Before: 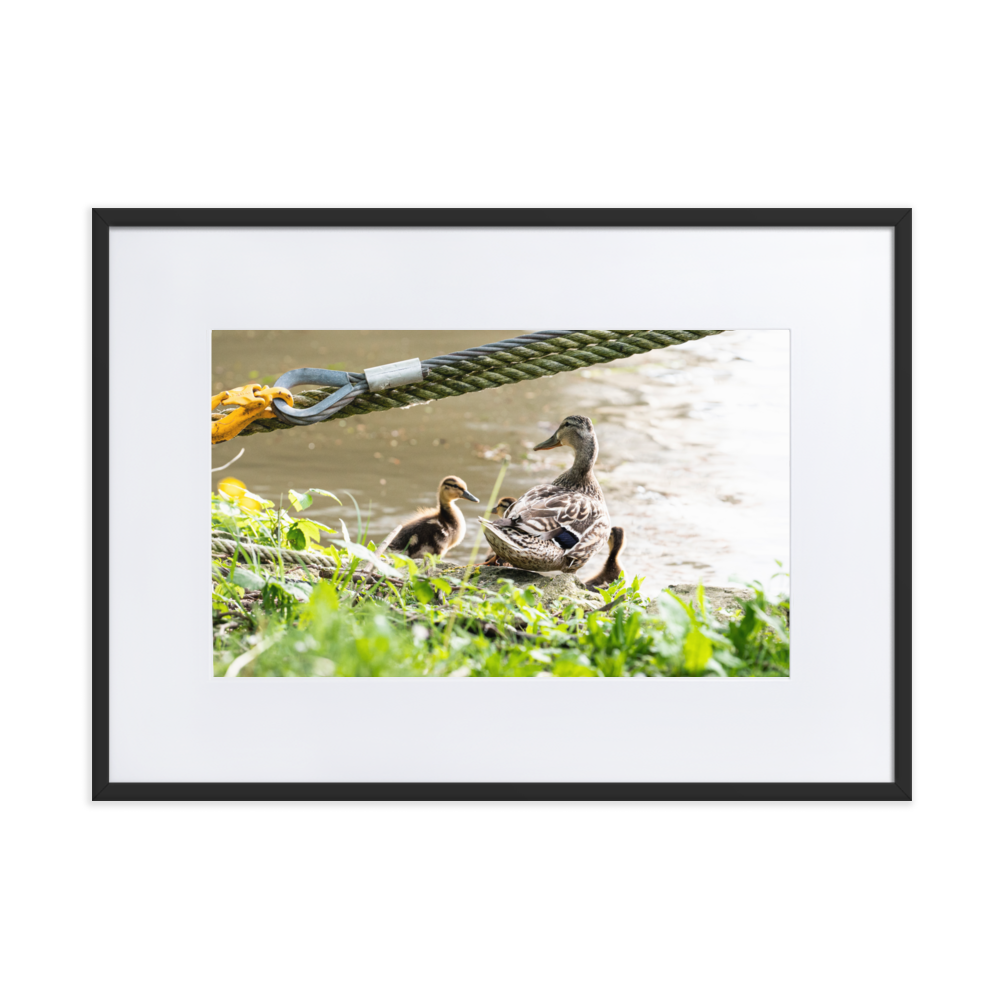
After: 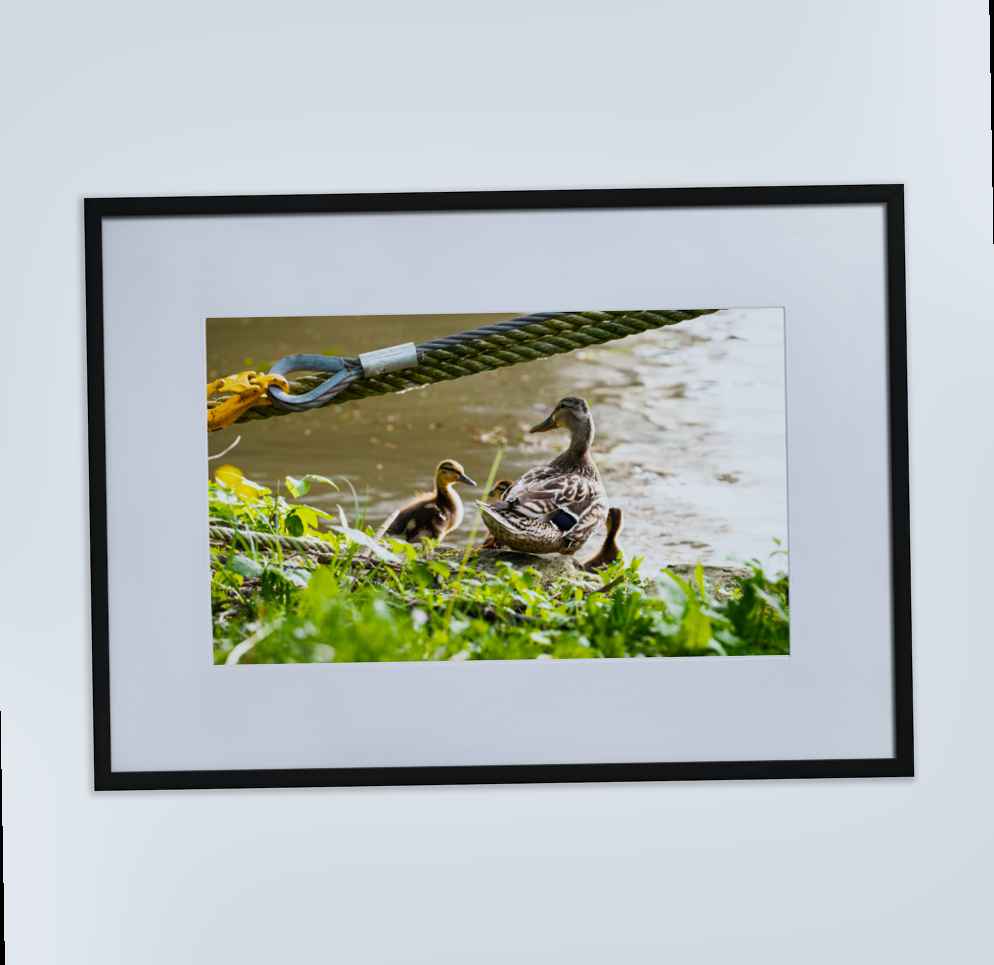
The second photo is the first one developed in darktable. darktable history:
exposure: black level correction 0, exposure -0.766 EV, compensate highlight preservation false
color balance rgb: linear chroma grading › global chroma 9%, perceptual saturation grading › global saturation 36%, perceptual brilliance grading › global brilliance 15%, perceptual brilliance grading › shadows -35%, global vibrance 15%
rotate and perspective: rotation -1°, crop left 0.011, crop right 0.989, crop top 0.025, crop bottom 0.975
shadows and highlights: soften with gaussian
white balance: red 0.982, blue 1.018
